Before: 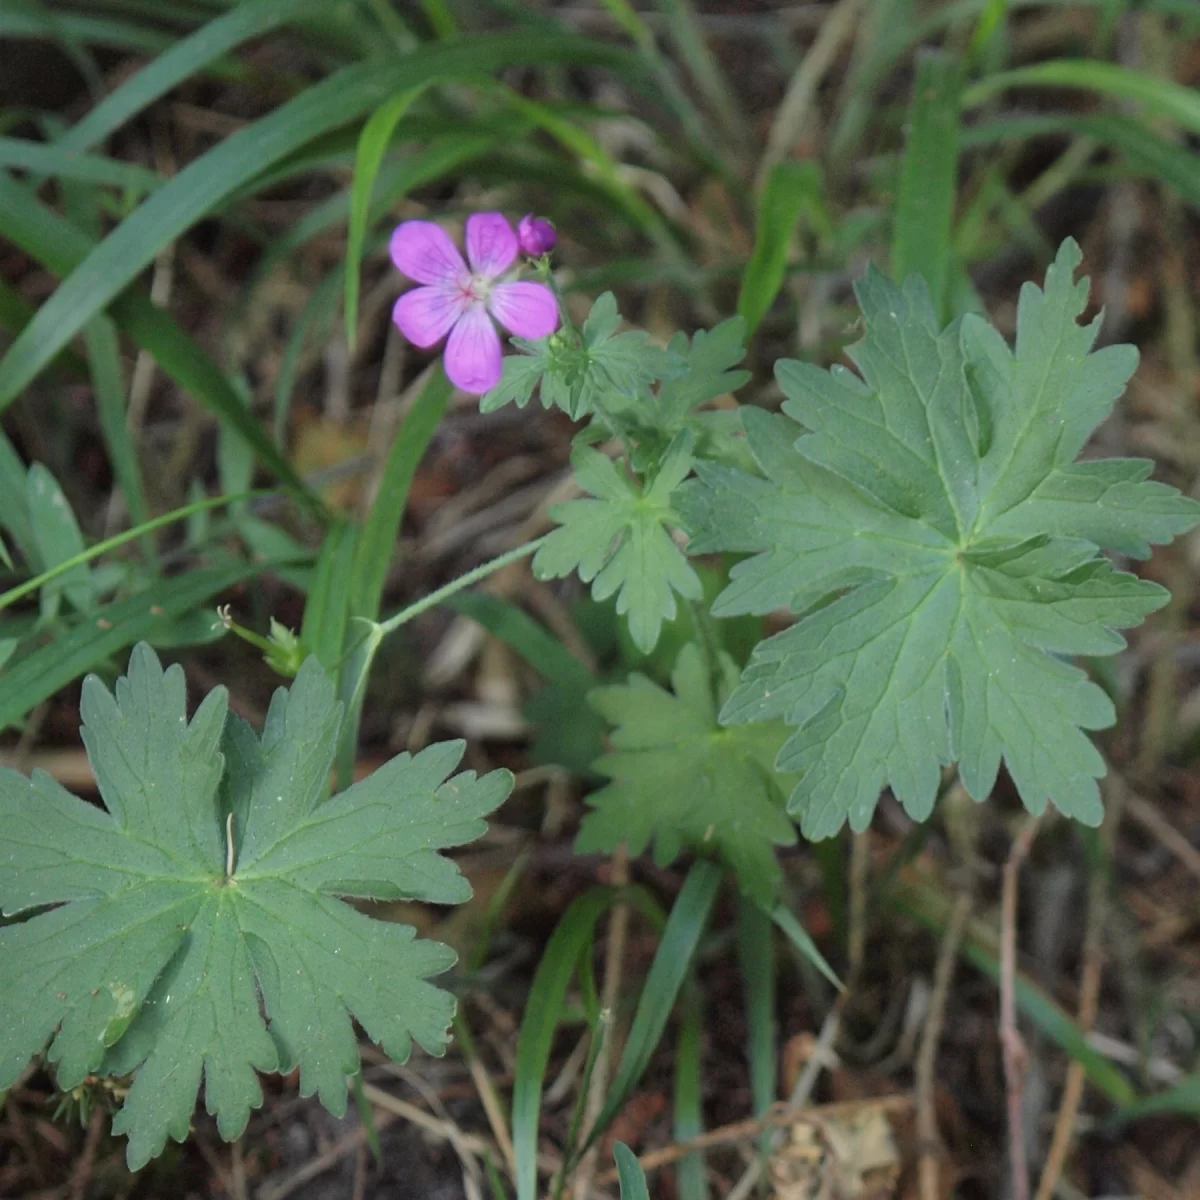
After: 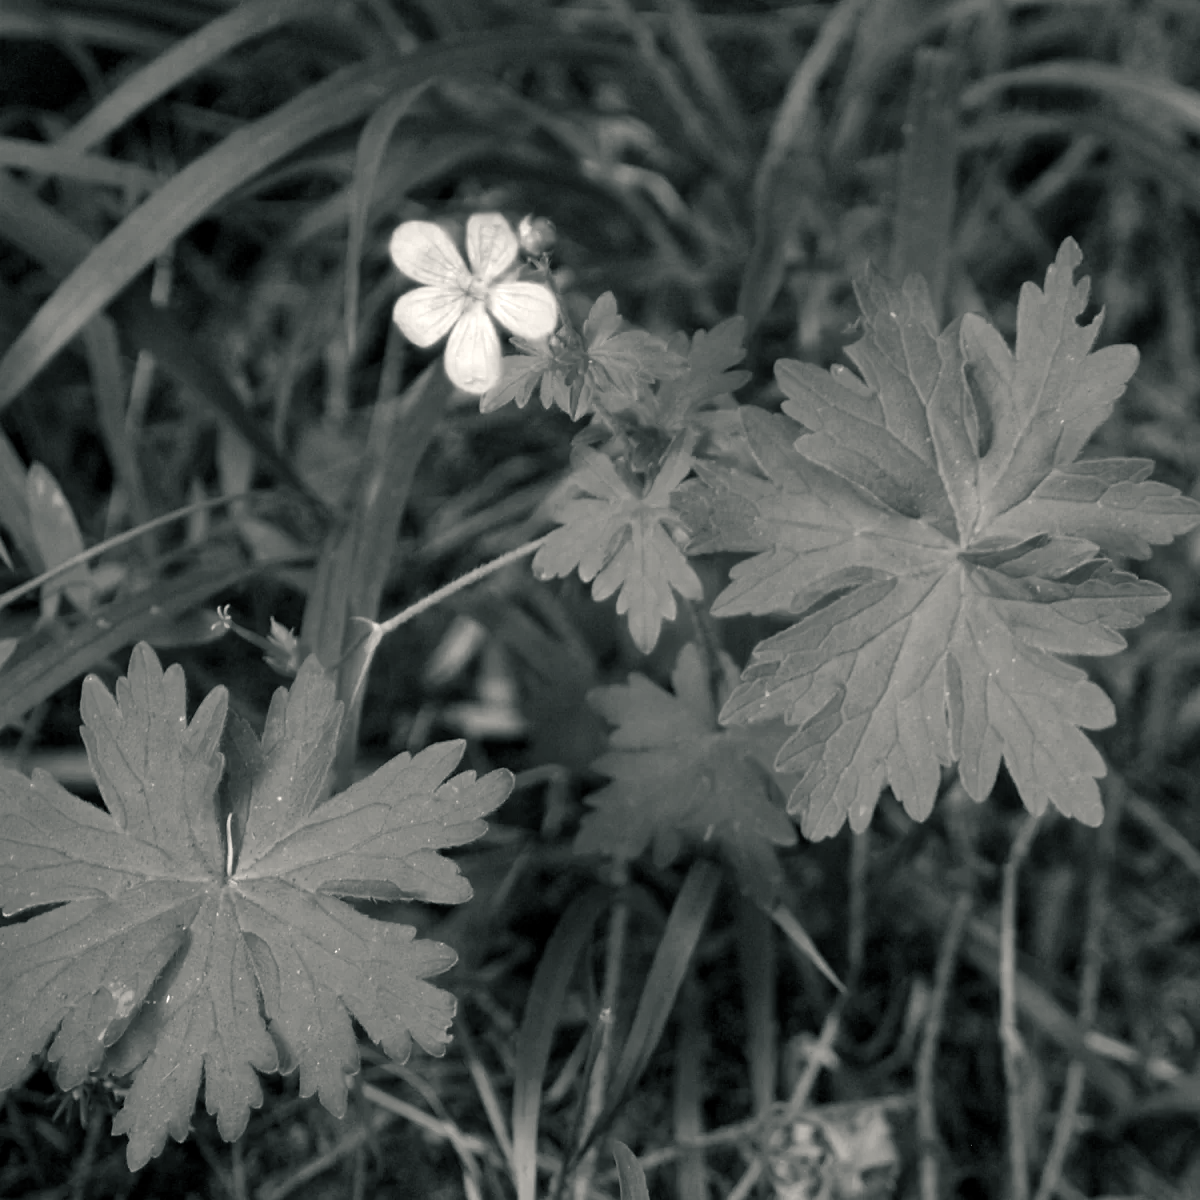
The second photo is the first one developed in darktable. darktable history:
color calibration: output gray [0.246, 0.254, 0.501, 0], gray › normalize channels true, illuminant same as pipeline (D50), adaptation XYZ, x 0.346, y 0.359, gamut compression 0
color balance rgb: shadows lift › chroma 2.79%, shadows lift › hue 190.66°, power › hue 171.85°, highlights gain › chroma 2.16%, highlights gain › hue 75.26°, global offset › luminance -0.51%, perceptual saturation grading › highlights -33.8%, perceptual saturation grading › mid-tones 14.98%, perceptual saturation grading › shadows 48.43%, perceptual brilliance grading › highlights 15.68%, perceptual brilliance grading › mid-tones 6.62%, perceptual brilliance grading › shadows -14.98%, global vibrance 11.32%, contrast 5.05%
white balance: red 0.984, blue 1.059
